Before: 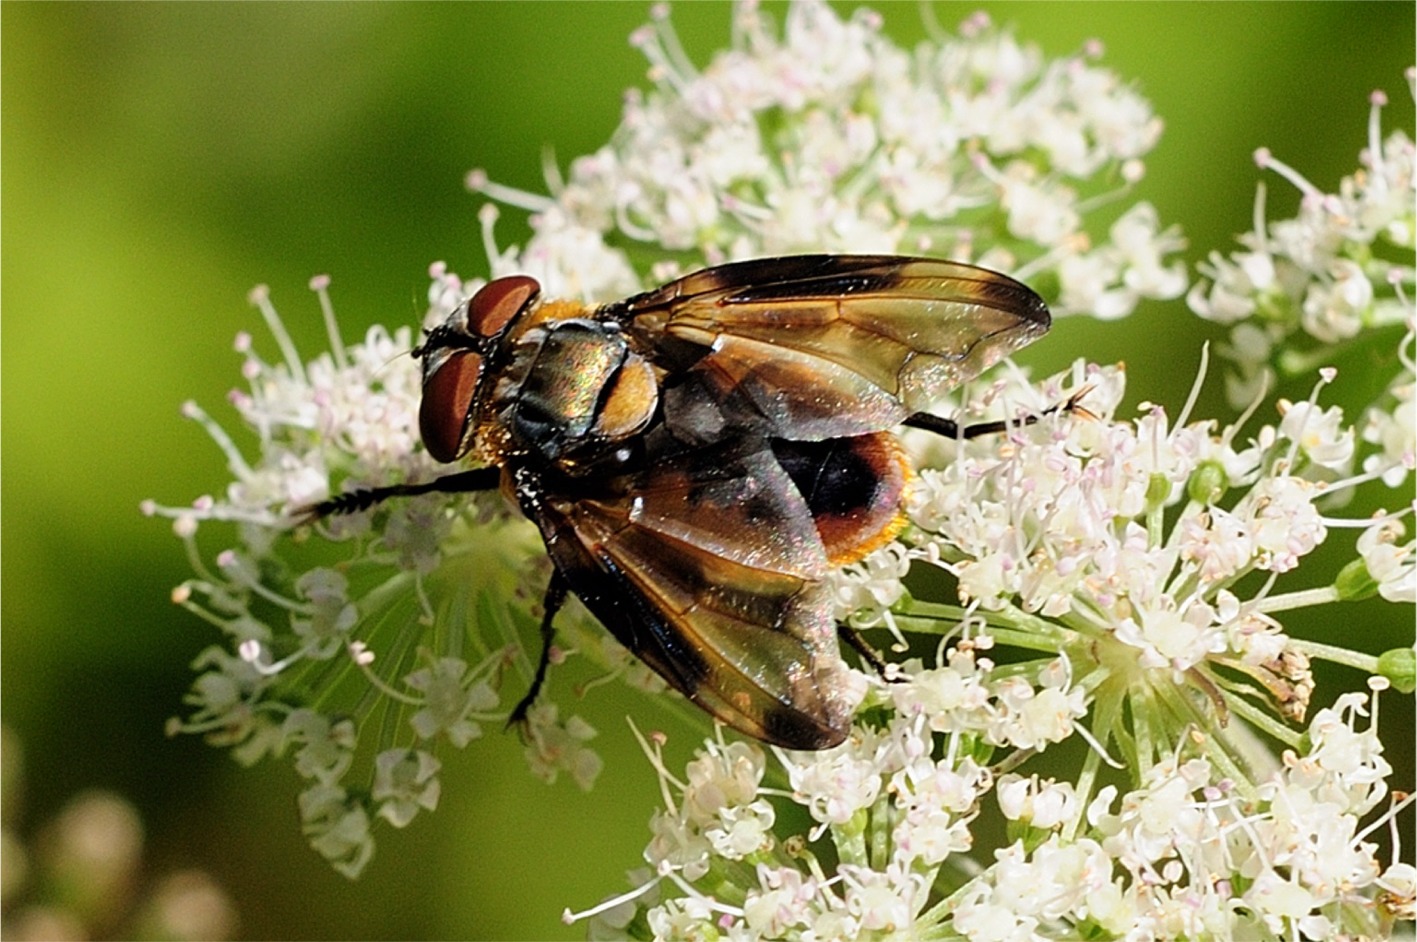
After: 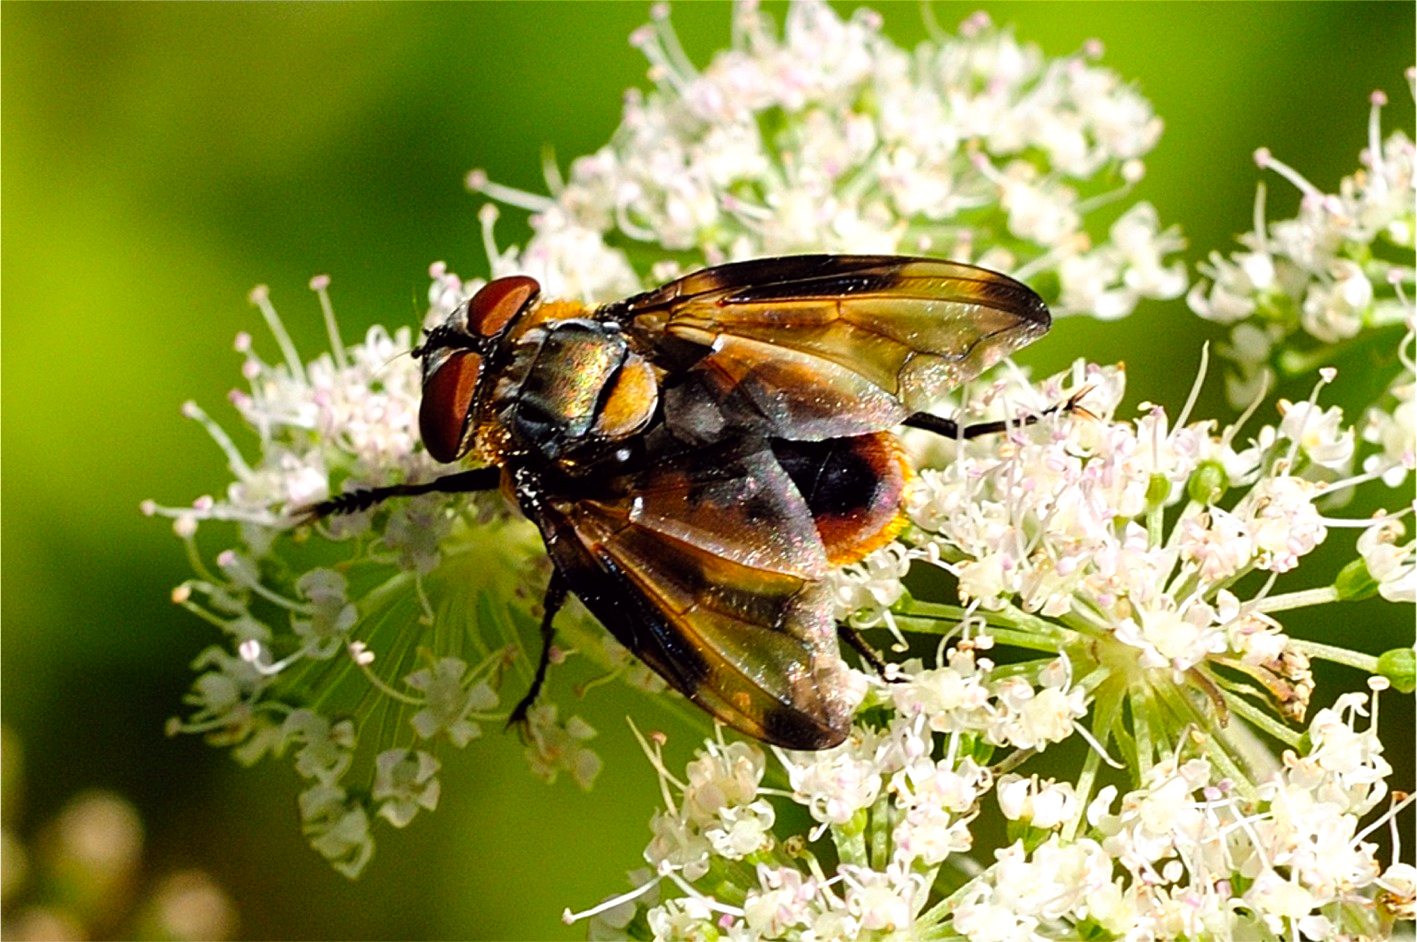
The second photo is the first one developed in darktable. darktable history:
color balance: lift [1, 1.001, 0.999, 1.001], gamma [1, 1.004, 1.007, 0.993], gain [1, 0.991, 0.987, 1.013], contrast 7.5%, contrast fulcrum 10%, output saturation 115%
